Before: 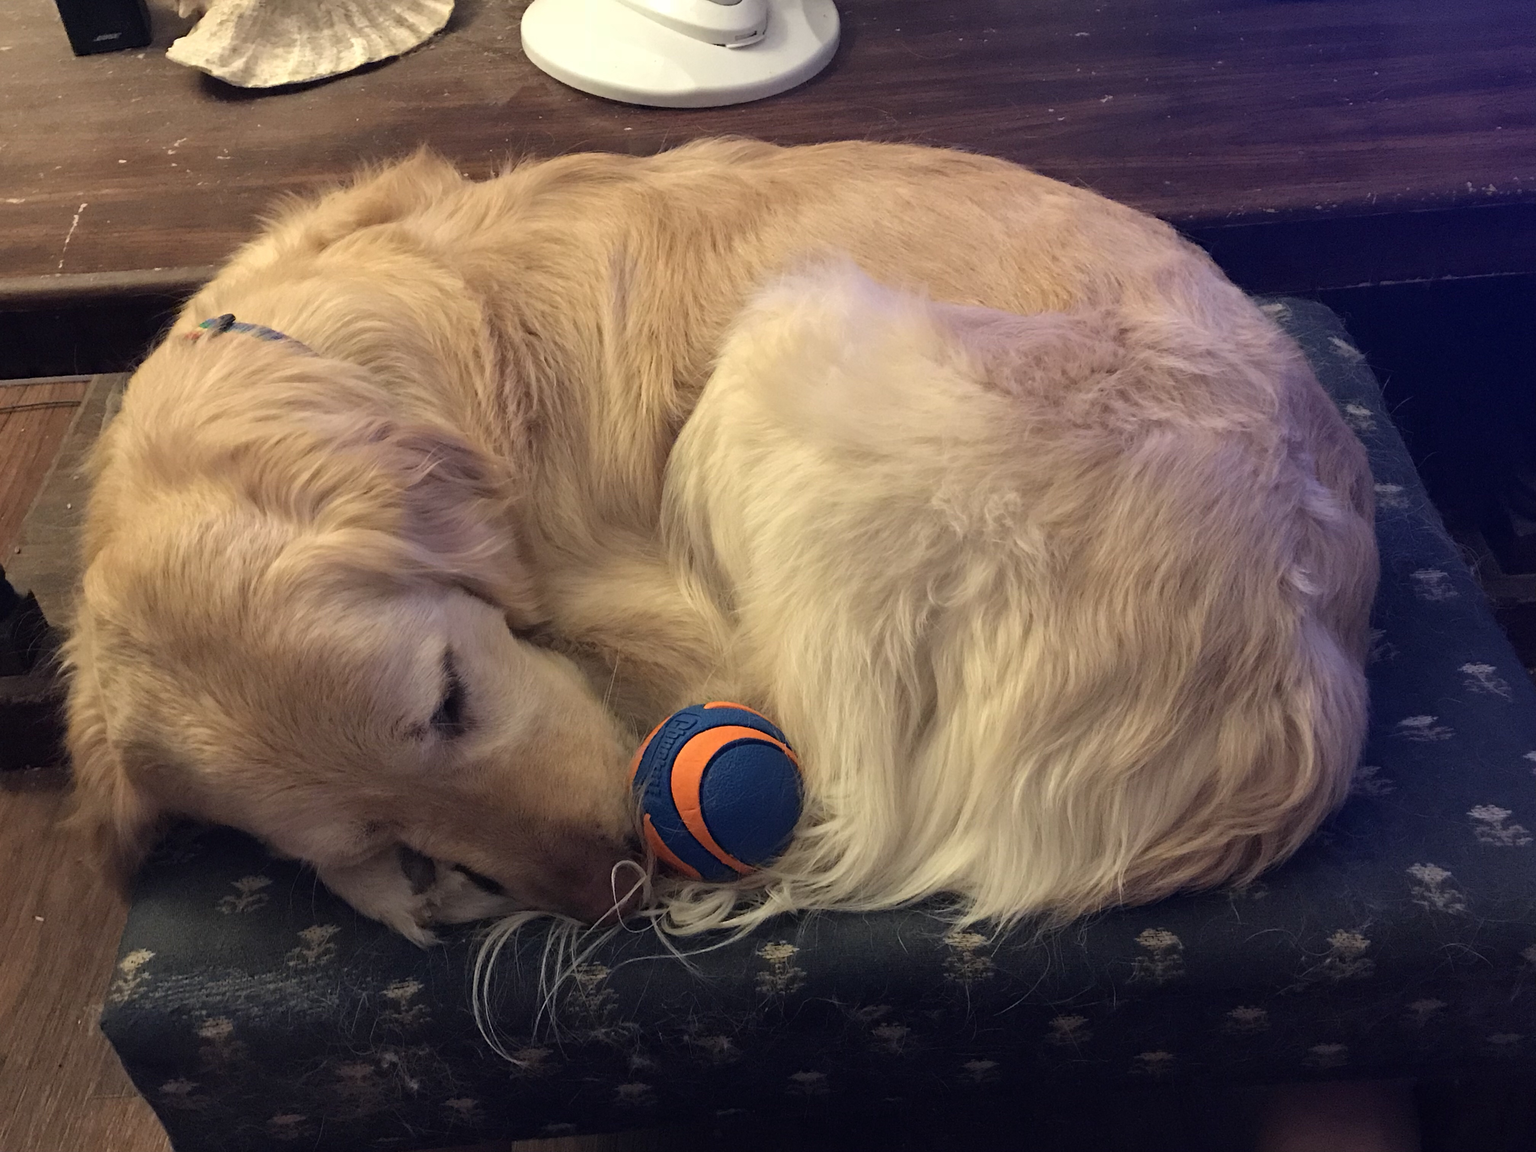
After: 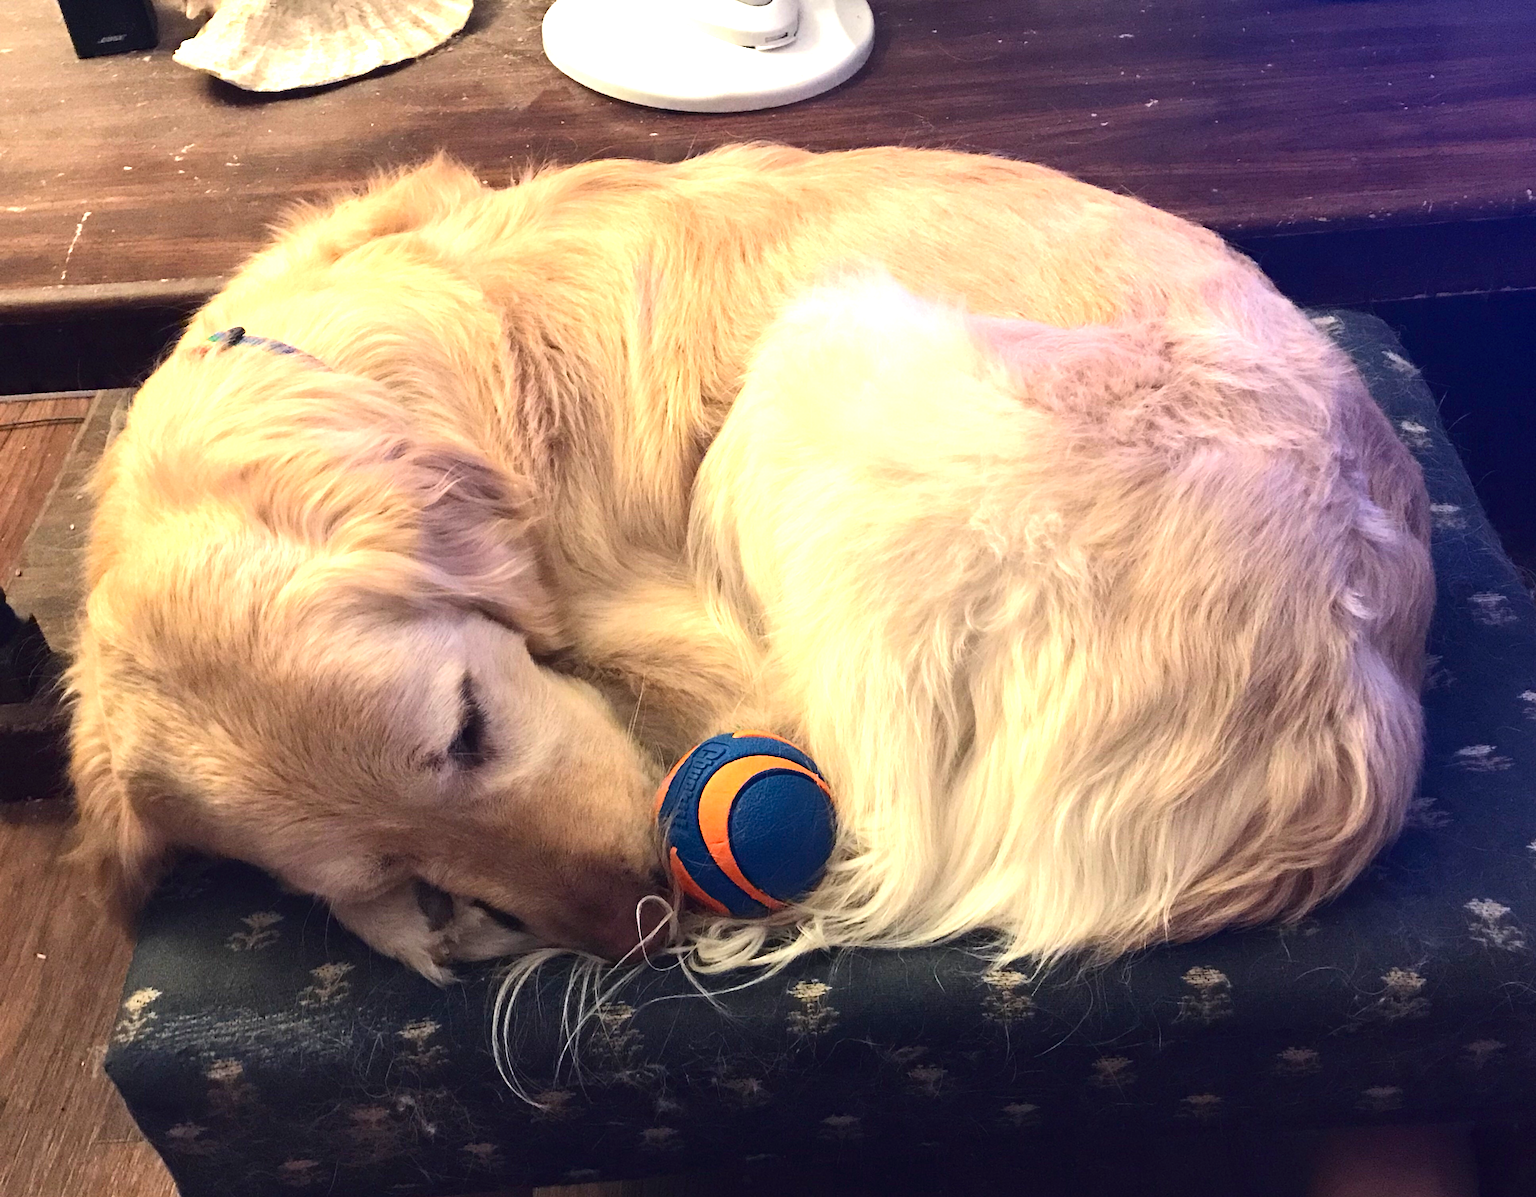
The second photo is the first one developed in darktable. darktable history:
crop: right 3.872%, bottom 0.042%
tone curve: curves: ch0 [(0, 0) (0.003, 0.012) (0.011, 0.015) (0.025, 0.02) (0.044, 0.032) (0.069, 0.044) (0.1, 0.063) (0.136, 0.085) (0.177, 0.121) (0.224, 0.159) (0.277, 0.207) (0.335, 0.261) (0.399, 0.328) (0.468, 0.41) (0.543, 0.506) (0.623, 0.609) (0.709, 0.719) (0.801, 0.82) (0.898, 0.907) (1, 1)], color space Lab, independent channels, preserve colors none
exposure: black level correction 0, exposure 1.2 EV, compensate exposure bias true, compensate highlight preservation false
